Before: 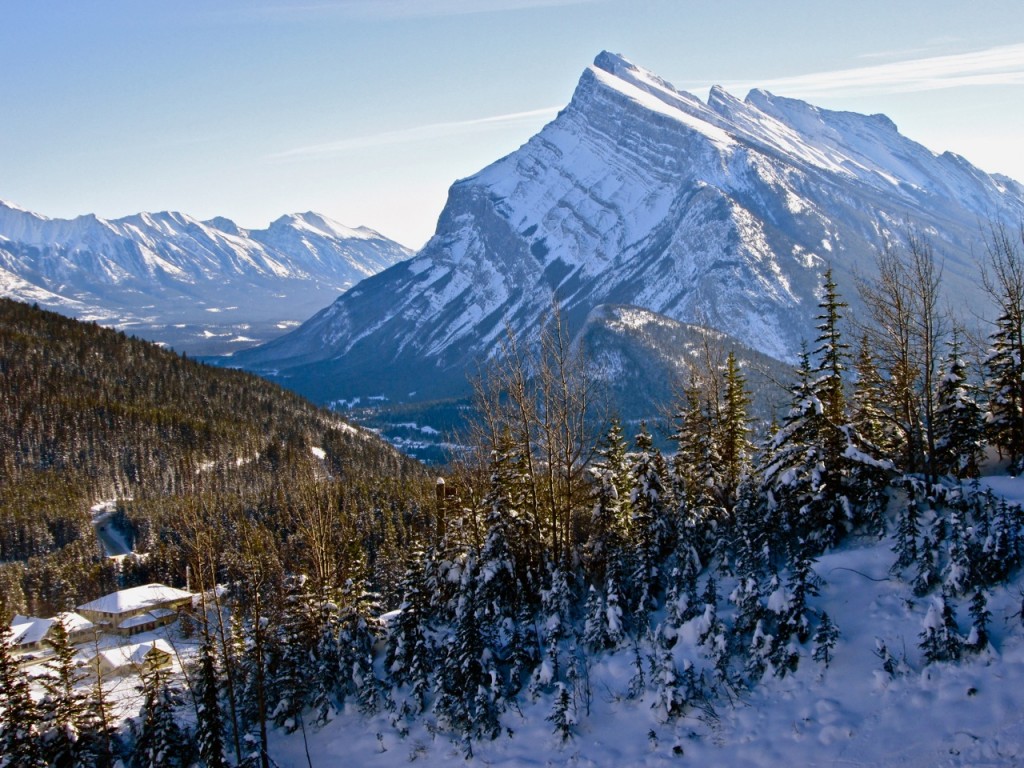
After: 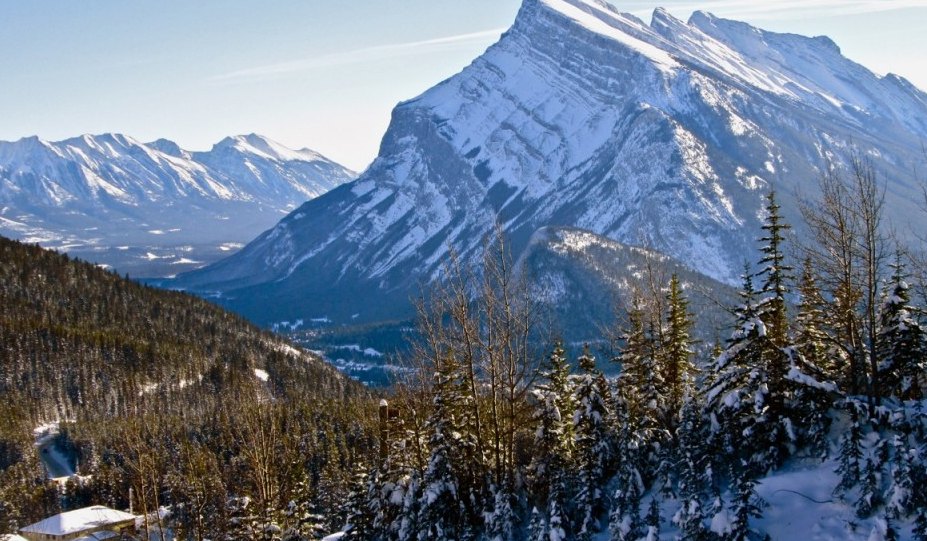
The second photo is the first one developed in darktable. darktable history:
crop: left 5.599%, top 10.169%, right 3.781%, bottom 19.308%
